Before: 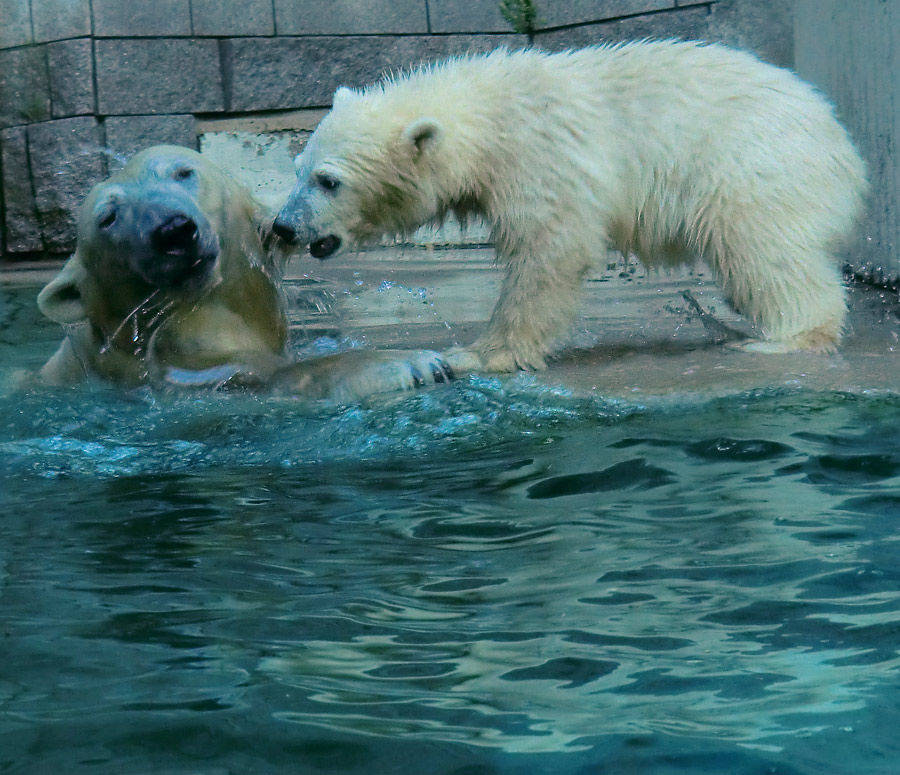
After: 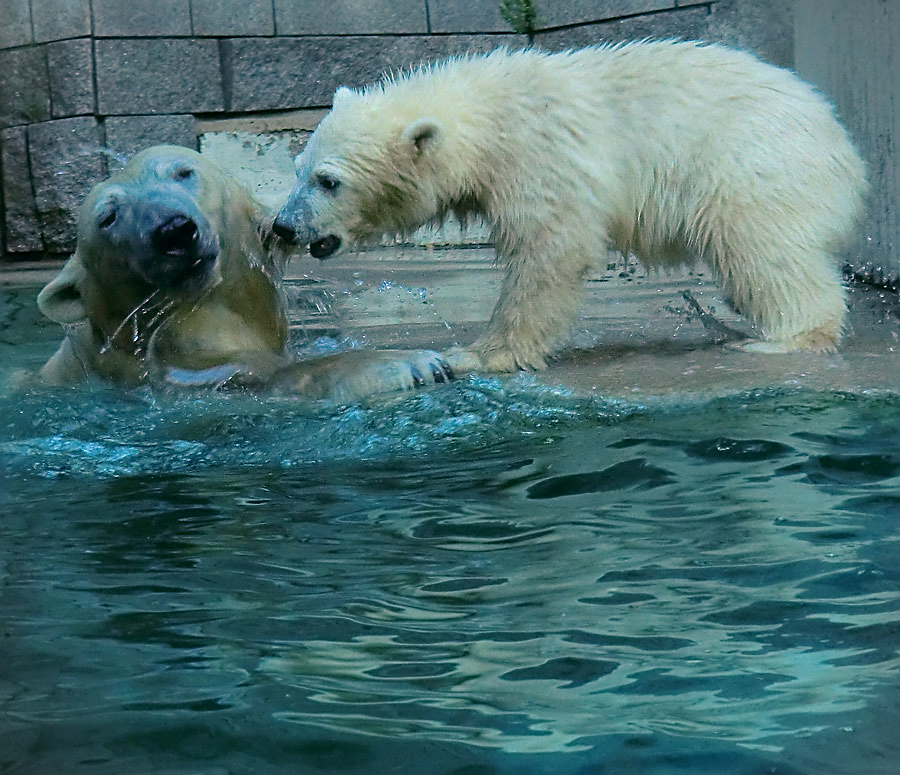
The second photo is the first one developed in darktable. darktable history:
sharpen: on, module defaults
vignetting: fall-off start 99.75%
